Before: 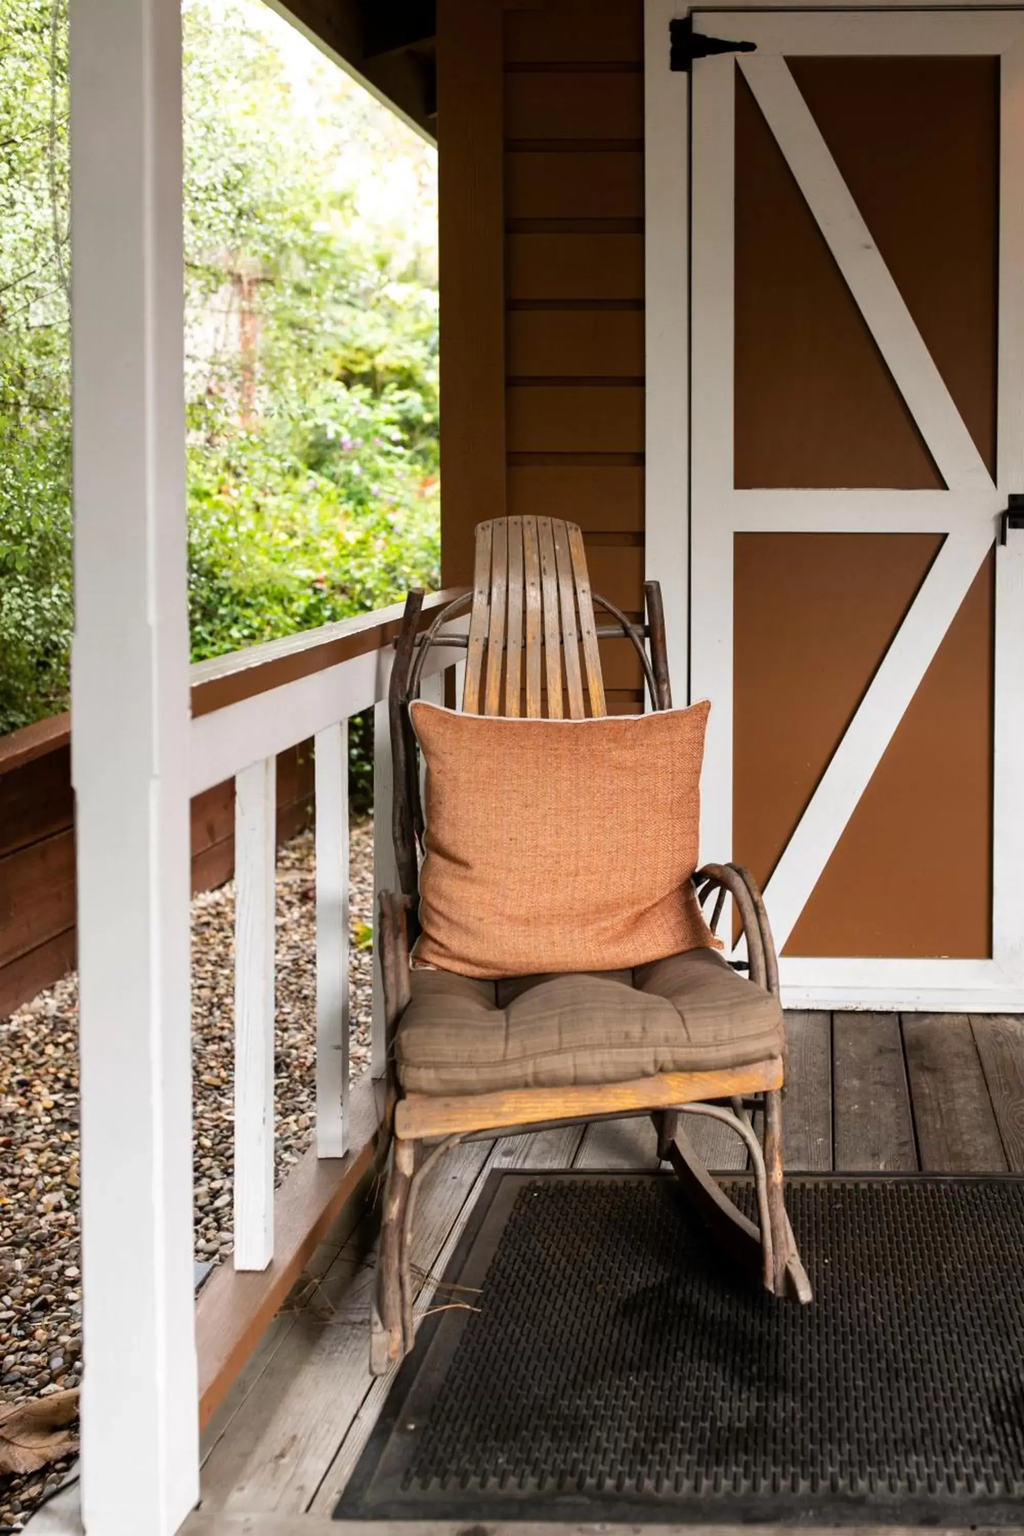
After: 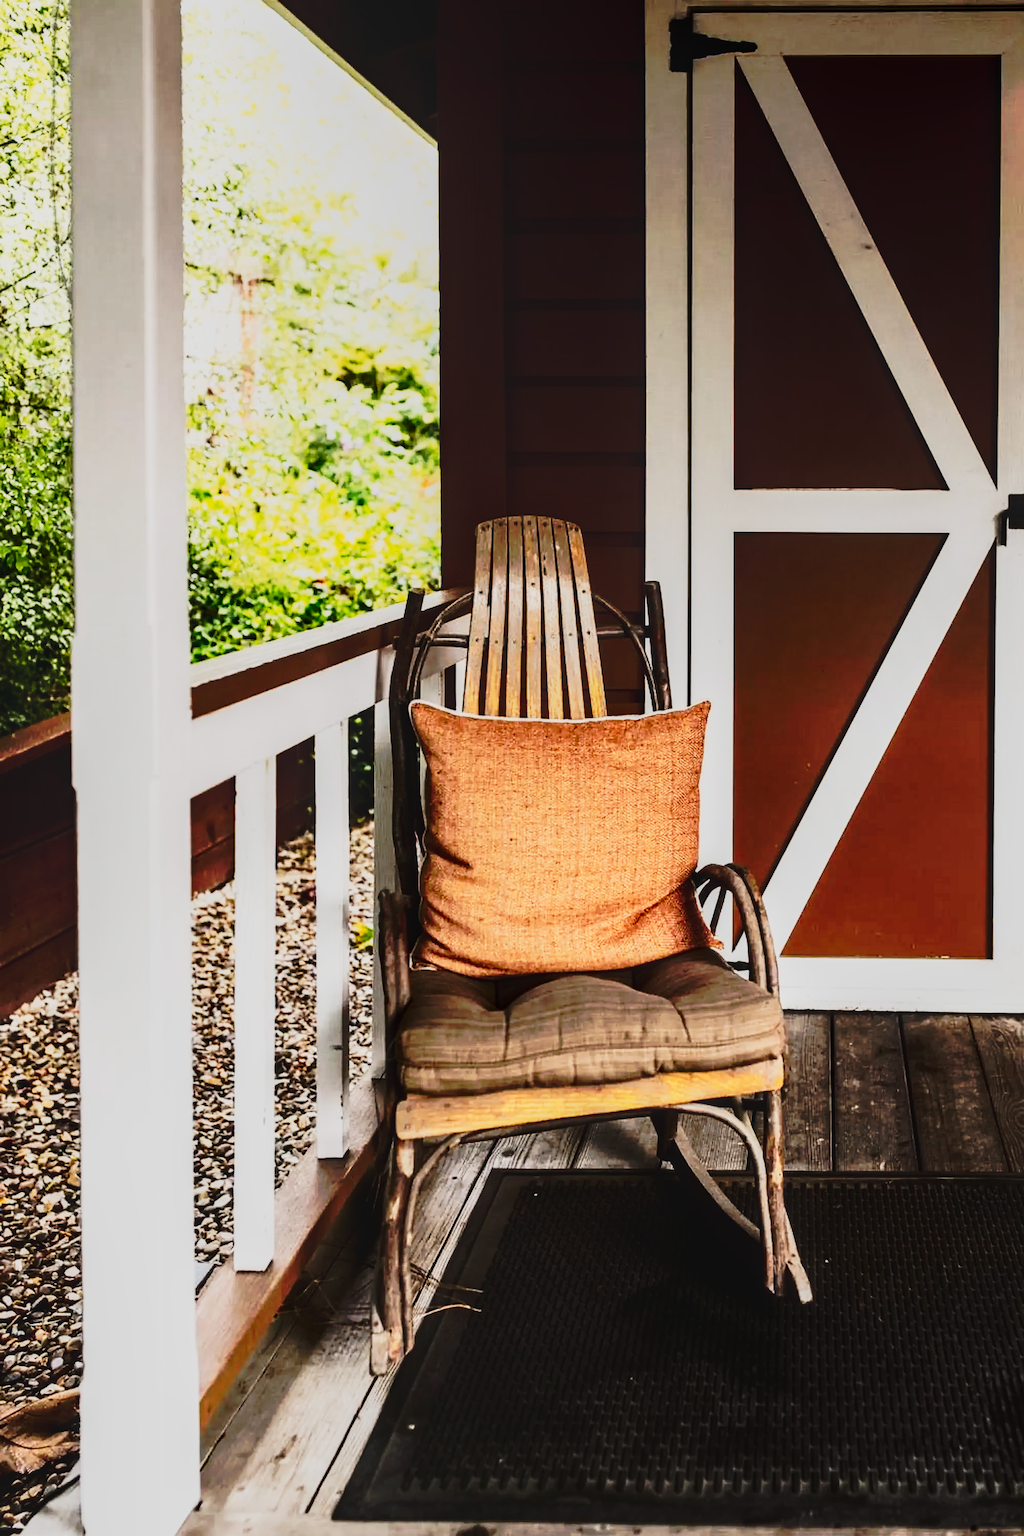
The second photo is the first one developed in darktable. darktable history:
contrast brightness saturation: contrast 0.337, brightness -0.076, saturation 0.173
sharpen: radius 1.863, amount 0.393, threshold 1.195
tone curve: curves: ch0 [(0, 0.032) (0.094, 0.08) (0.265, 0.208) (0.41, 0.417) (0.498, 0.496) (0.638, 0.673) (0.819, 0.841) (0.96, 0.899)]; ch1 [(0, 0) (0.161, 0.092) (0.37, 0.302) (0.417, 0.434) (0.495, 0.498) (0.576, 0.589) (0.725, 0.765) (1, 1)]; ch2 [(0, 0) (0.352, 0.403) (0.45, 0.469) (0.521, 0.515) (0.59, 0.579) (1, 1)], preserve colors none
local contrast: on, module defaults
